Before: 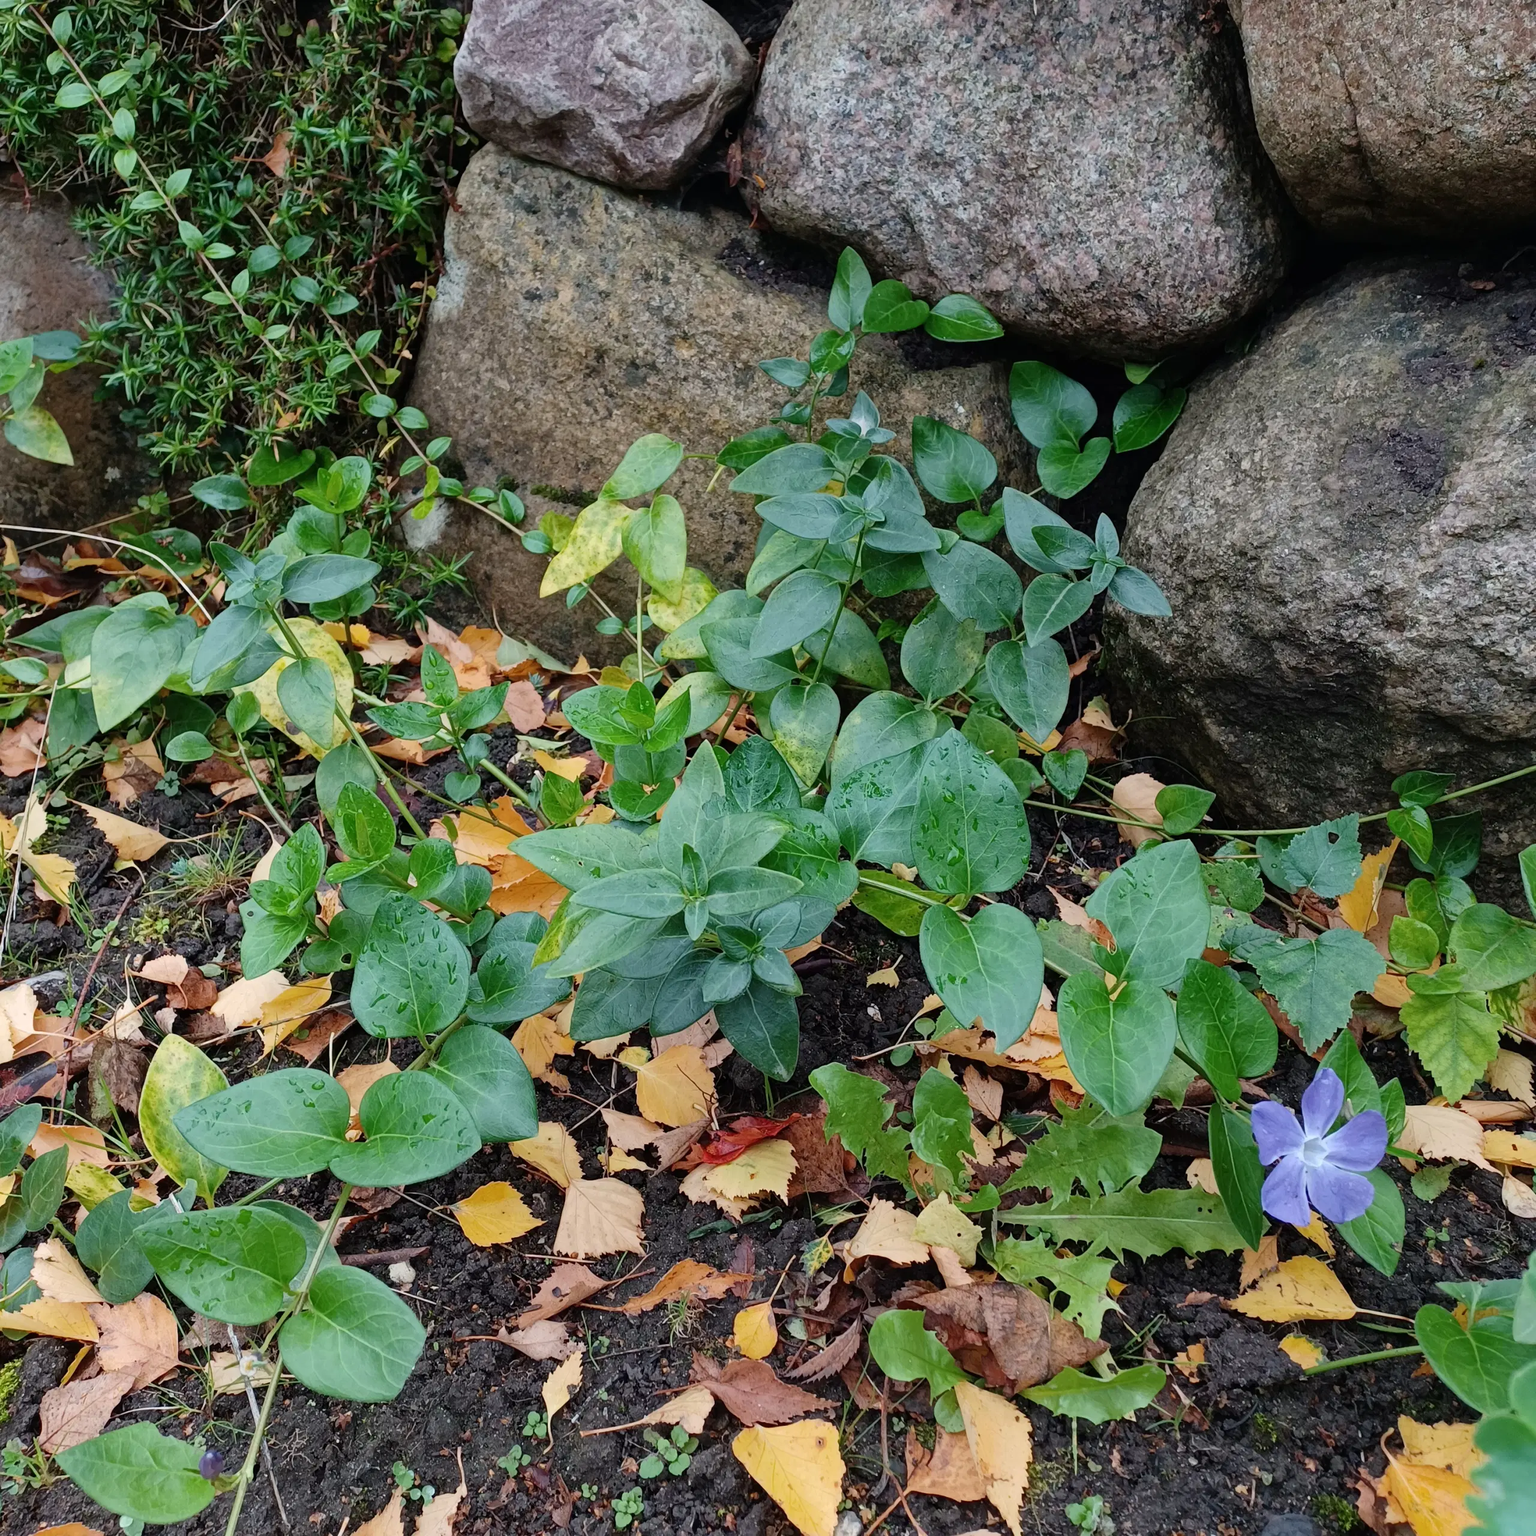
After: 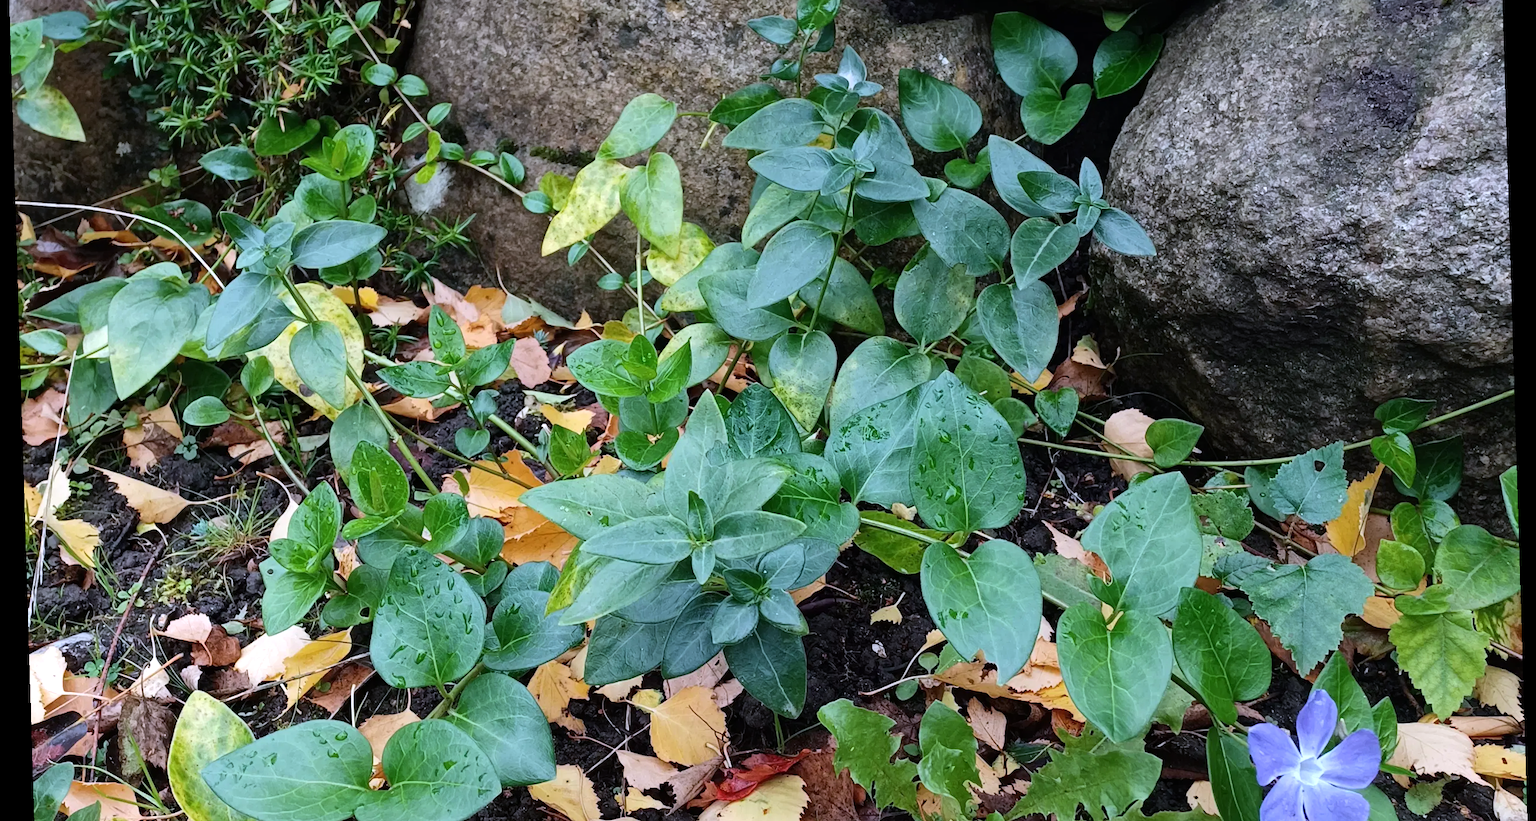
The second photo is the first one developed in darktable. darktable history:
tone equalizer: -8 EV -0.417 EV, -7 EV -0.389 EV, -6 EV -0.333 EV, -5 EV -0.222 EV, -3 EV 0.222 EV, -2 EV 0.333 EV, -1 EV 0.389 EV, +0 EV 0.417 EV, edges refinement/feathering 500, mask exposure compensation -1.57 EV, preserve details no
rotate and perspective: rotation -1.75°, automatic cropping off
crop and rotate: top 23.043%, bottom 23.437%
white balance: red 0.967, blue 1.119, emerald 0.756
